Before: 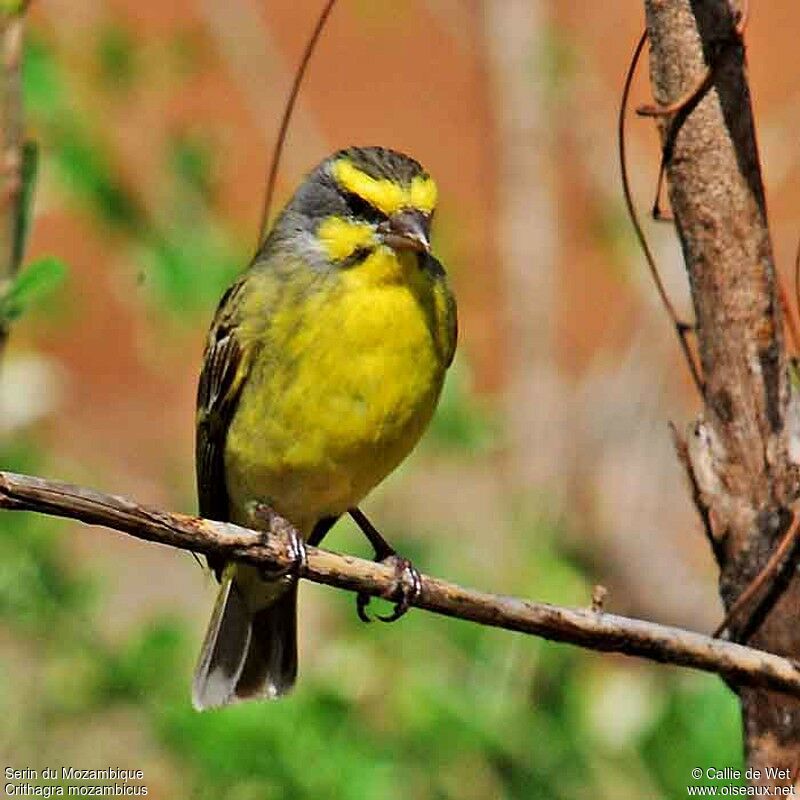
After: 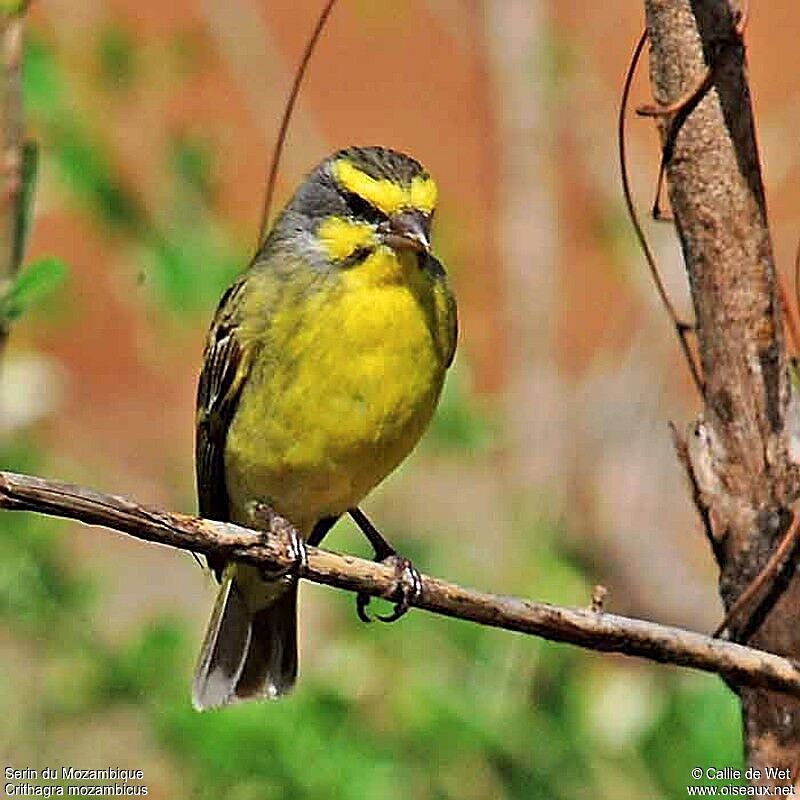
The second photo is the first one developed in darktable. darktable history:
sharpen: amount 0.75
tone curve: curves: ch0 [(0, 0) (0.003, 0.005) (0.011, 0.019) (0.025, 0.04) (0.044, 0.064) (0.069, 0.095) (0.1, 0.129) (0.136, 0.169) (0.177, 0.207) (0.224, 0.247) (0.277, 0.298) (0.335, 0.354) (0.399, 0.416) (0.468, 0.478) (0.543, 0.553) (0.623, 0.634) (0.709, 0.709) (0.801, 0.817) (0.898, 0.912) (1, 1)], preserve colors none
